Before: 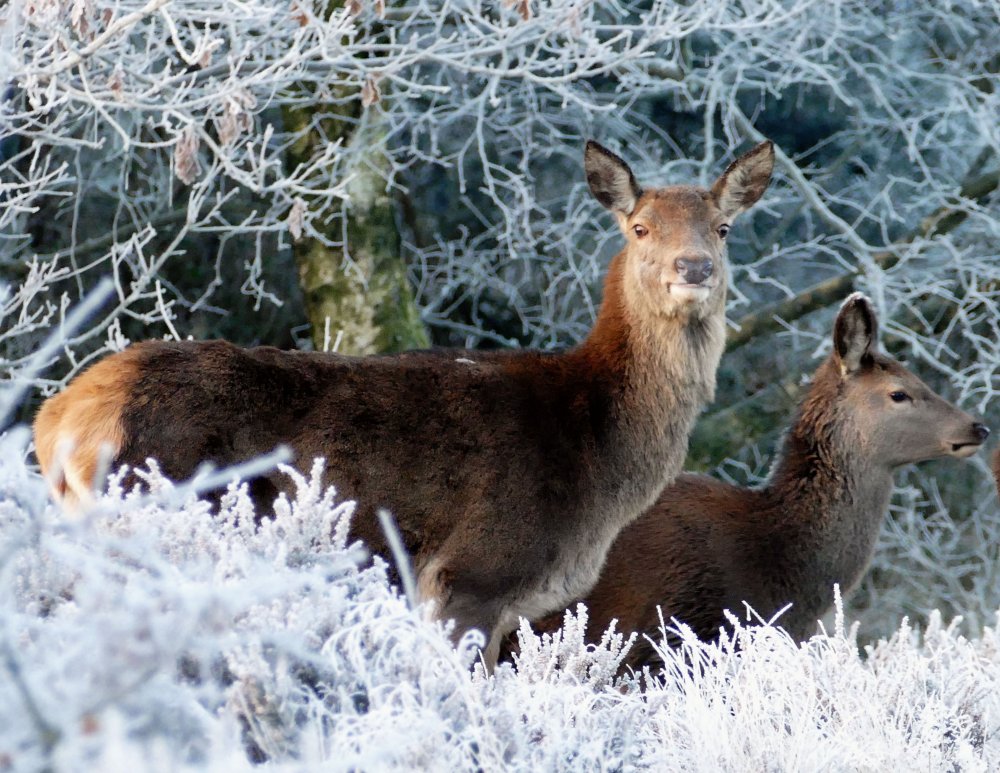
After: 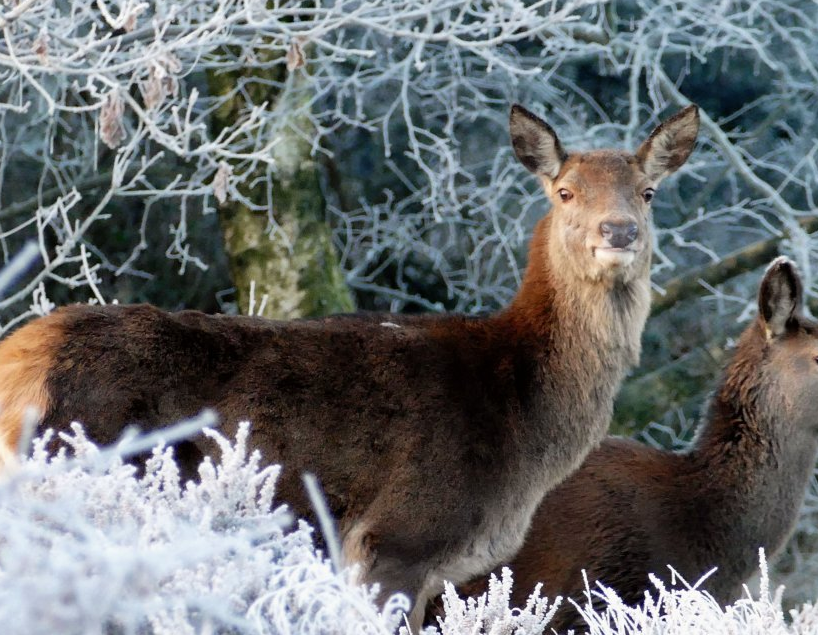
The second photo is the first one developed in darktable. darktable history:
crop and rotate: left 7.536%, top 4.678%, right 10.604%, bottom 13.129%
